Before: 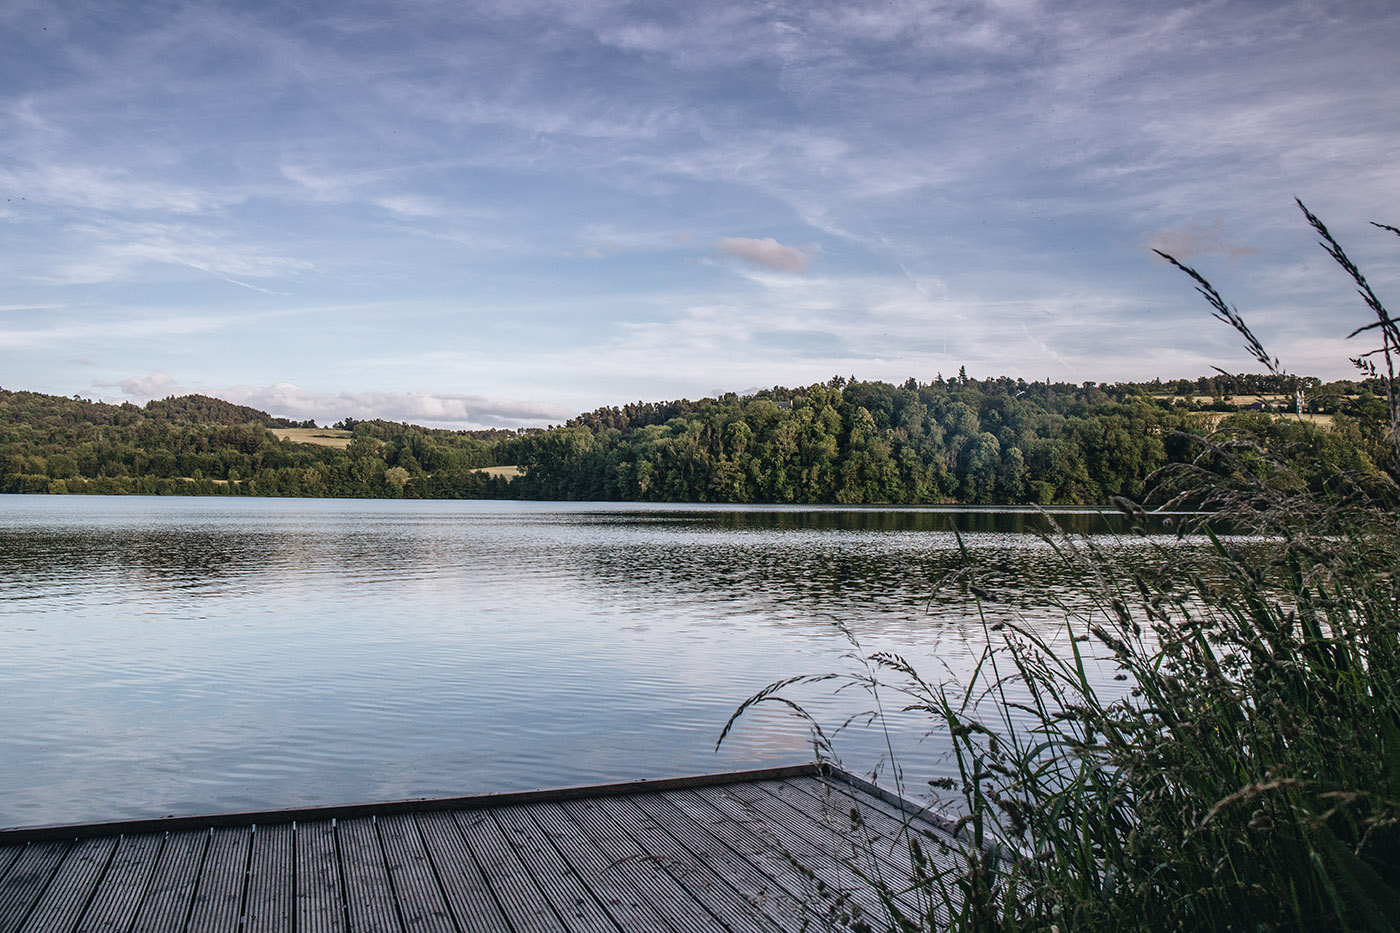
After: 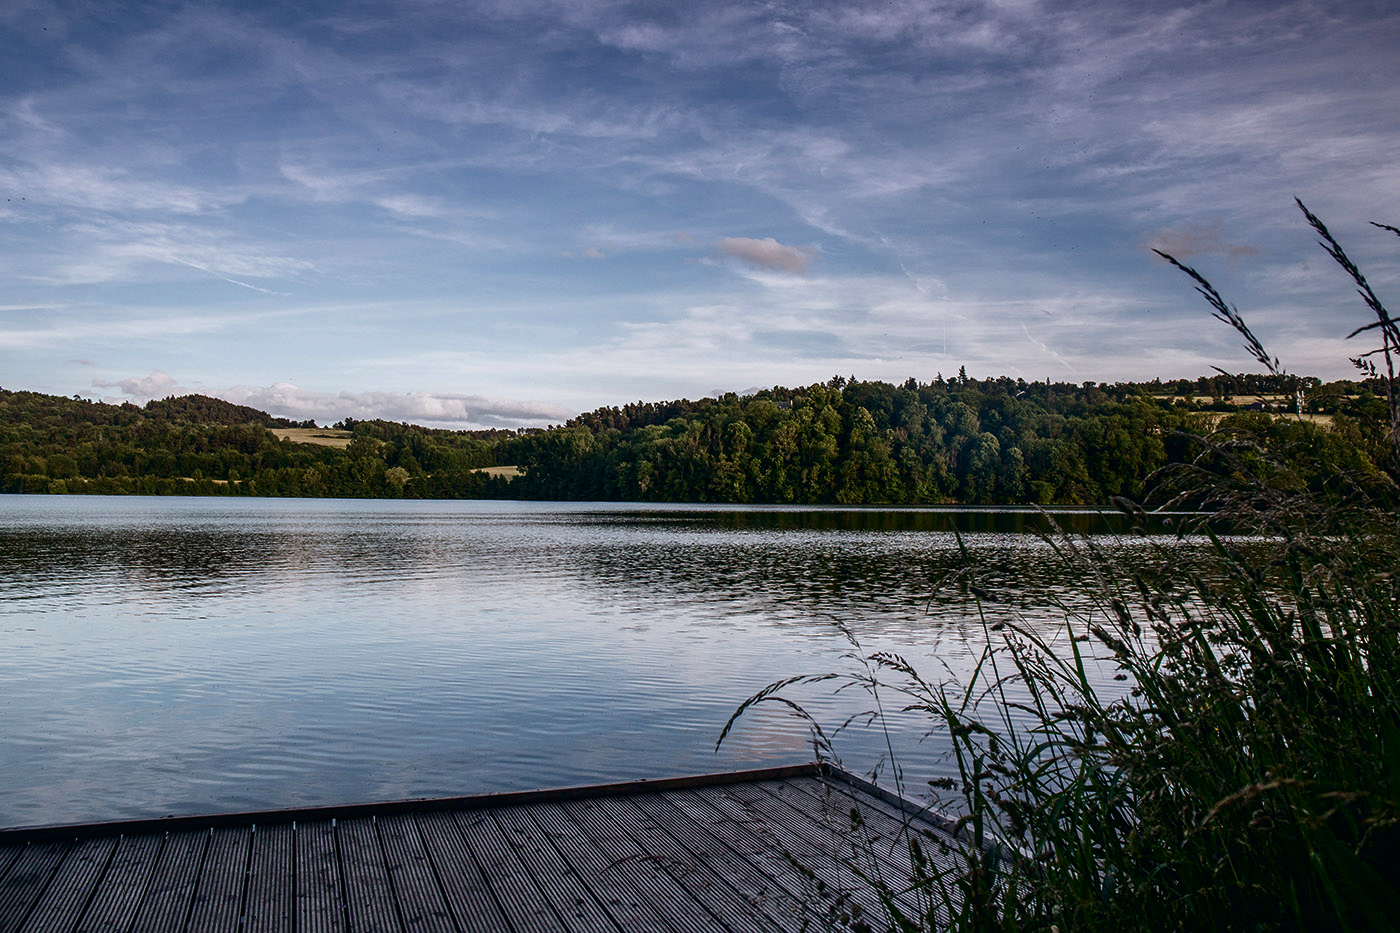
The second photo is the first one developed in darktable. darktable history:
contrast brightness saturation: contrast 0.103, brightness -0.257, saturation 0.141
contrast equalizer: y [[0.5, 0.5, 0.472, 0.5, 0.5, 0.5], [0.5 ×6], [0.5 ×6], [0 ×6], [0 ×6]]
